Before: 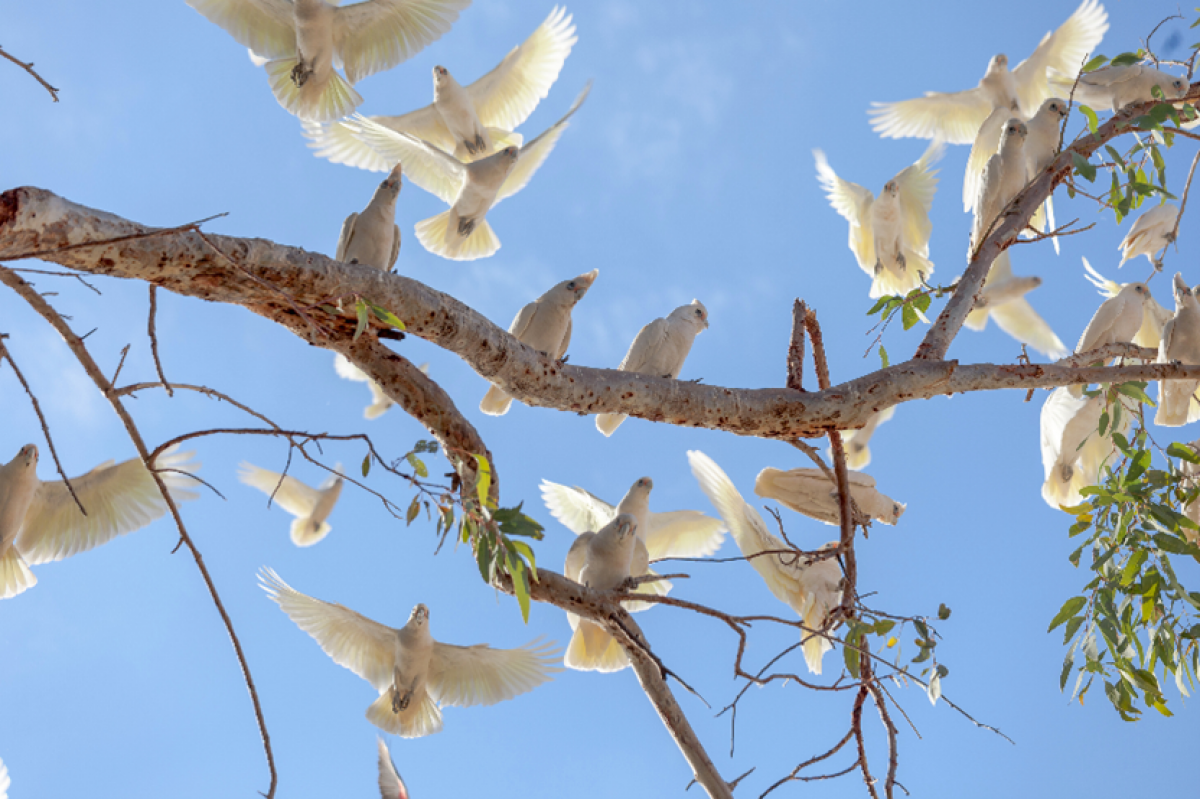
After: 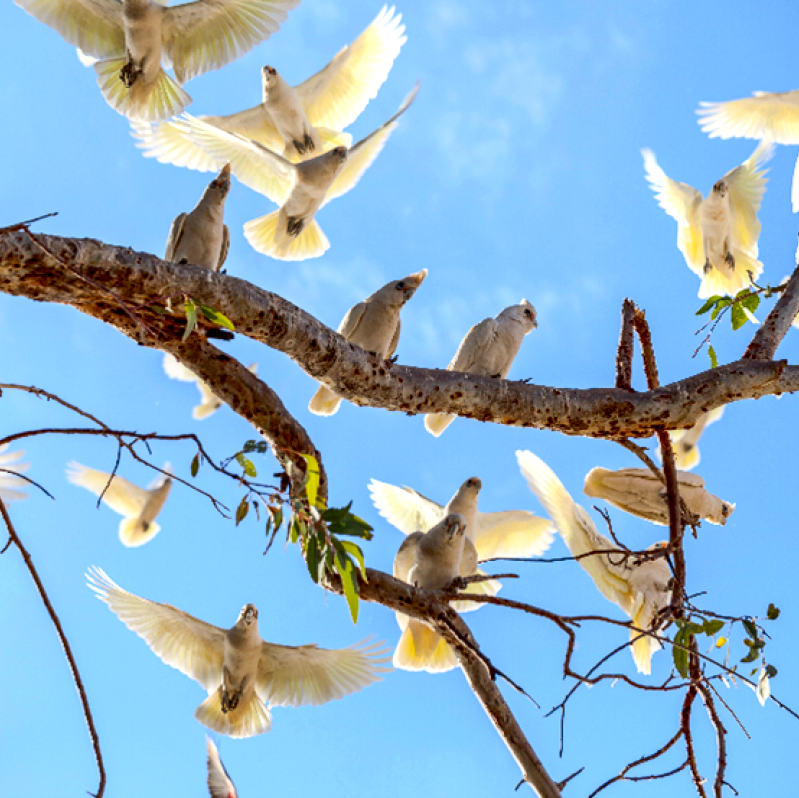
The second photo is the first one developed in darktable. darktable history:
color balance rgb: perceptual saturation grading › global saturation 30%, global vibrance 20%
haze removal: compatibility mode true, adaptive false
crop and rotate: left 14.292%, right 19.041%
levels: mode automatic, black 0.023%, white 99.97%, levels [0.062, 0.494, 0.925]
contrast brightness saturation: contrast 0.28
local contrast: detail 130%
